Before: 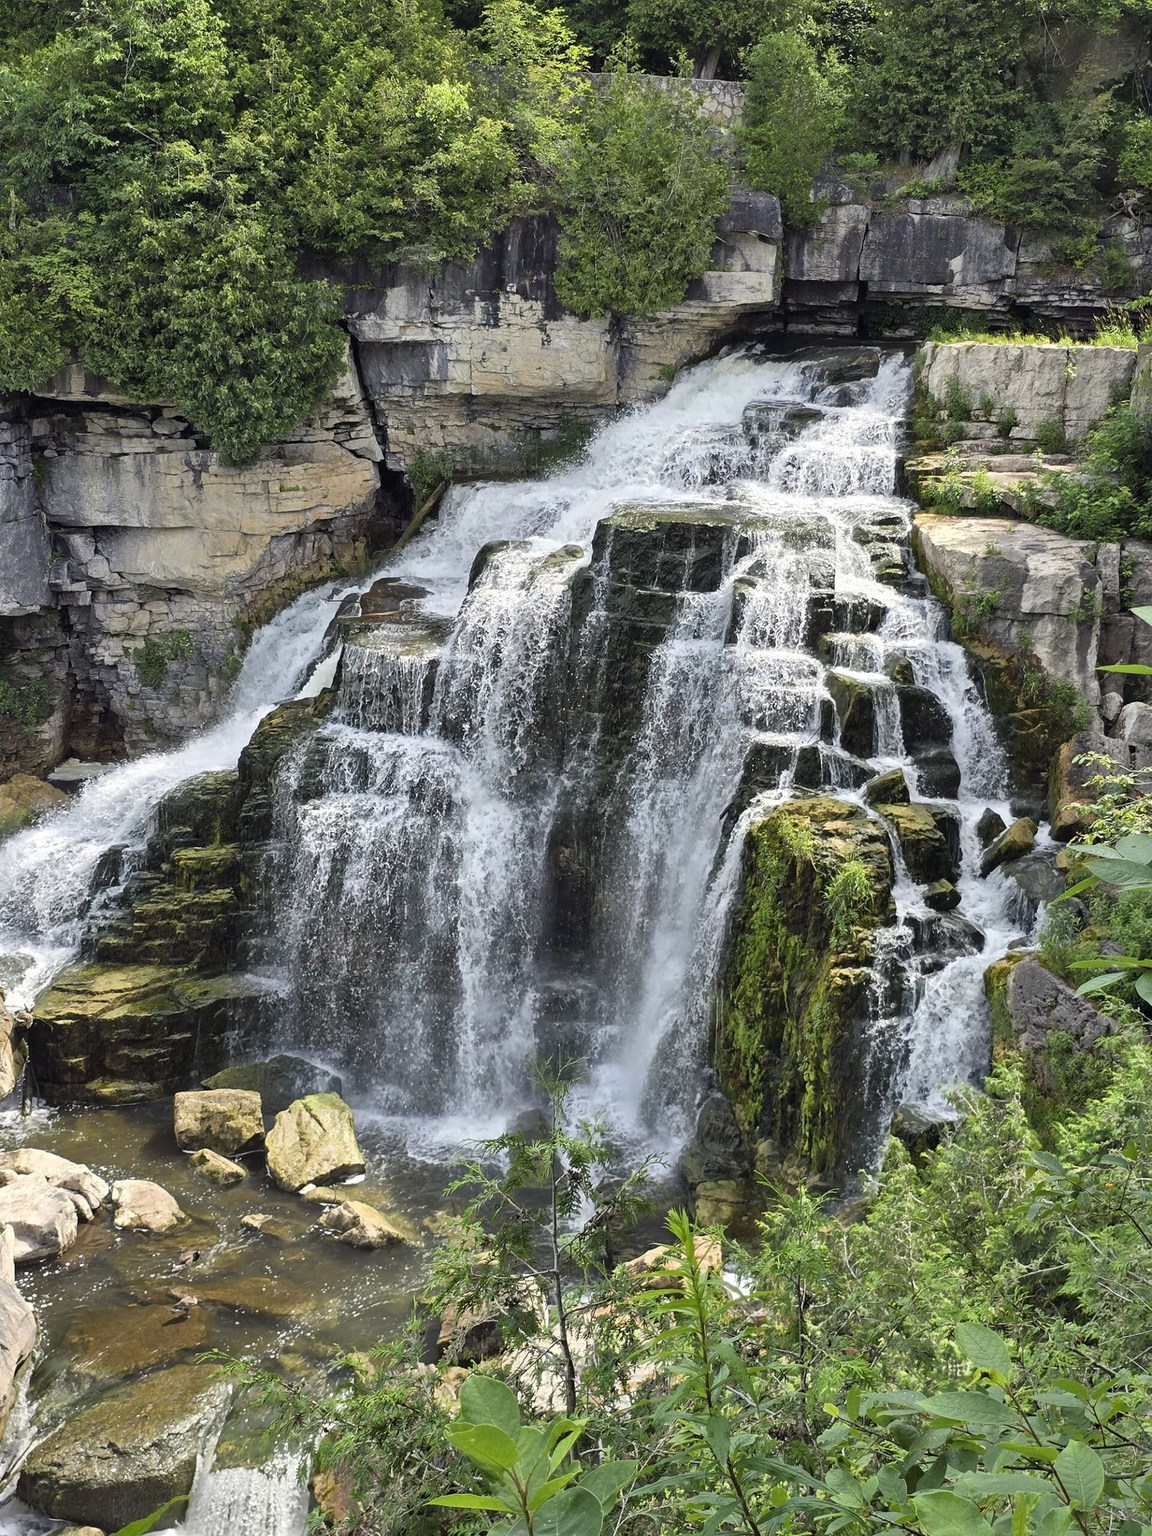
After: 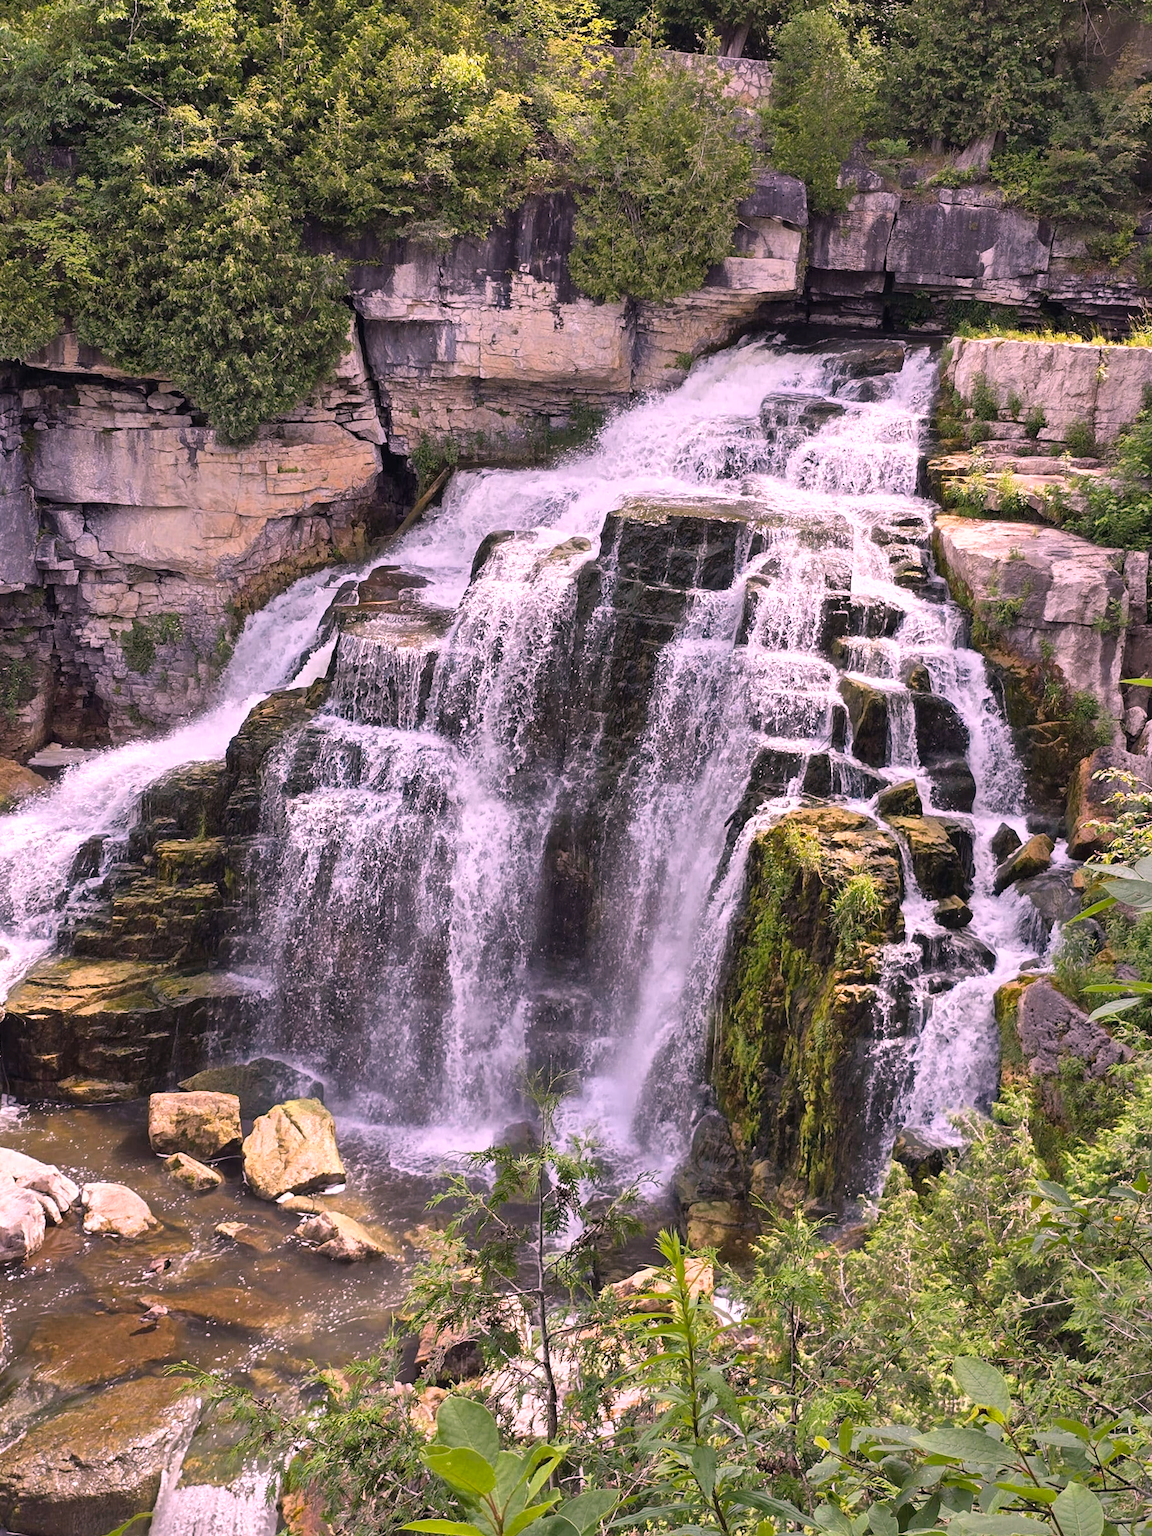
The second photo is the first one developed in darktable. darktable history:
crop and rotate: angle -1.69°
white balance: red 1.188, blue 1.11
